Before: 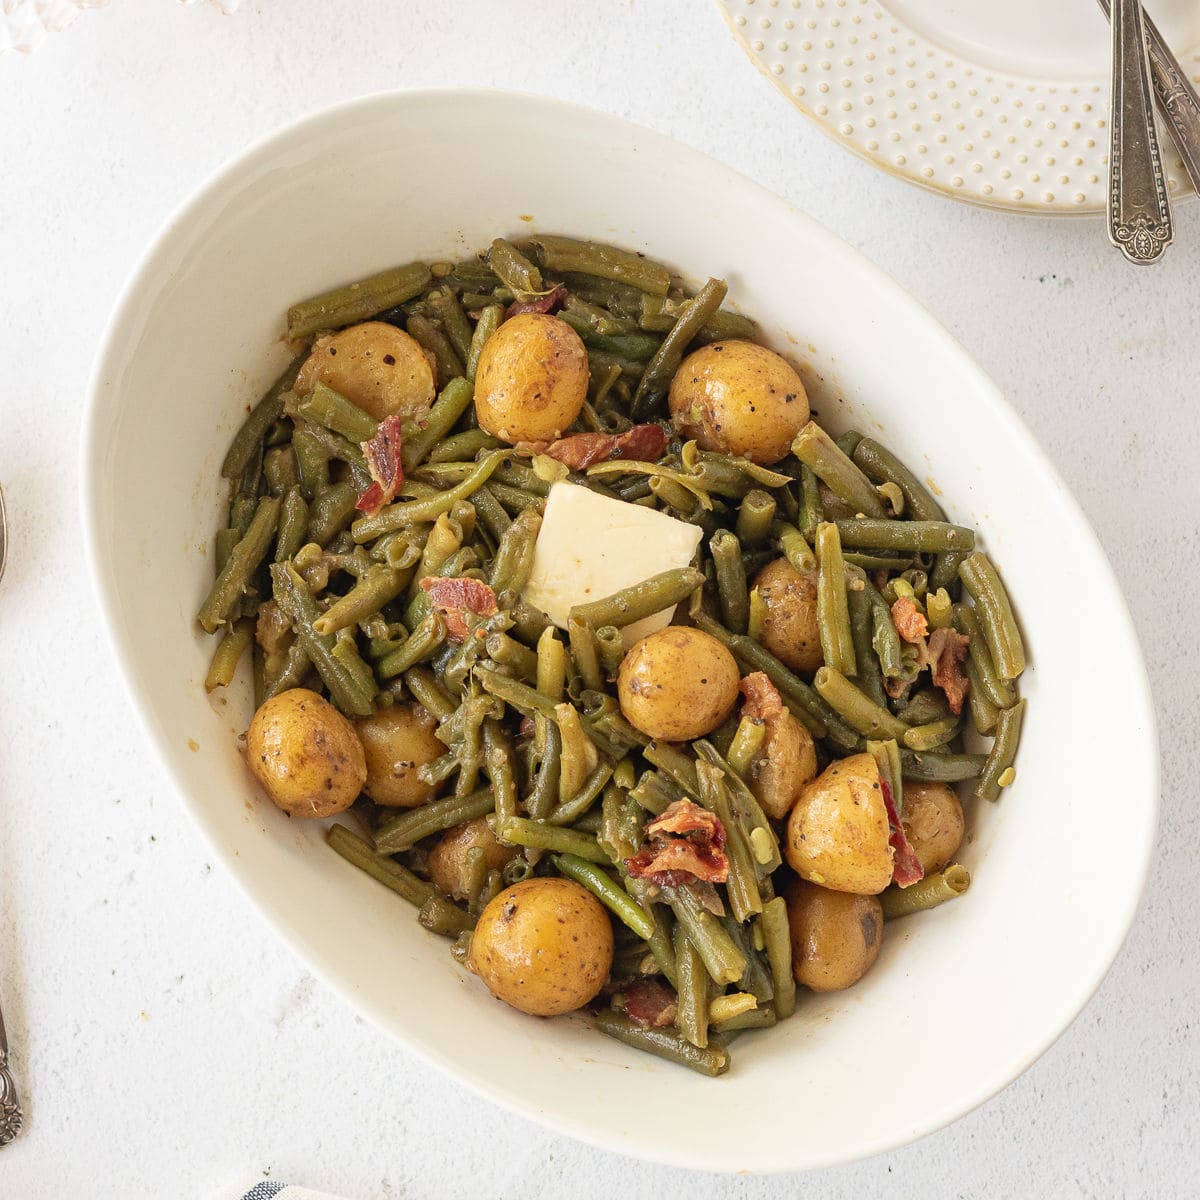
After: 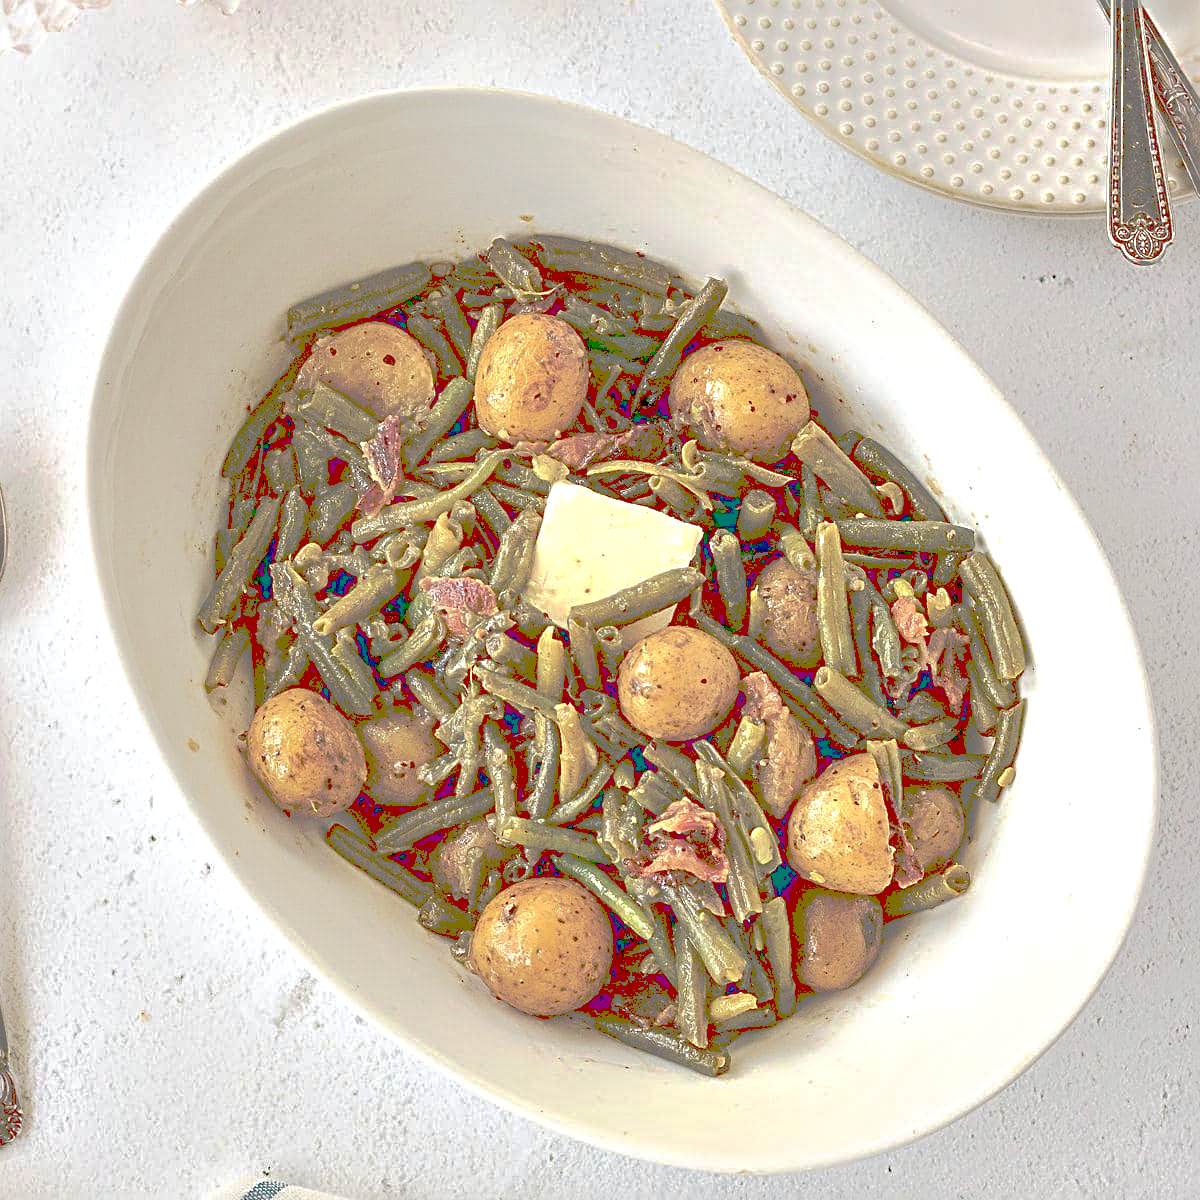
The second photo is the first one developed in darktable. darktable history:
tone curve: curves: ch0 [(0, 0) (0.003, 0.464) (0.011, 0.464) (0.025, 0.464) (0.044, 0.464) (0.069, 0.464) (0.1, 0.463) (0.136, 0.463) (0.177, 0.464) (0.224, 0.469) (0.277, 0.482) (0.335, 0.501) (0.399, 0.53) (0.468, 0.567) (0.543, 0.61) (0.623, 0.663) (0.709, 0.718) (0.801, 0.779) (0.898, 0.842) (1, 1)], preserve colors none
contrast brightness saturation: contrast 0.036, saturation 0.156
sharpen: radius 3.063, amount 0.77
contrast equalizer: y [[0.6 ×6], [0.55 ×6], [0 ×6], [0 ×6], [0 ×6]]
